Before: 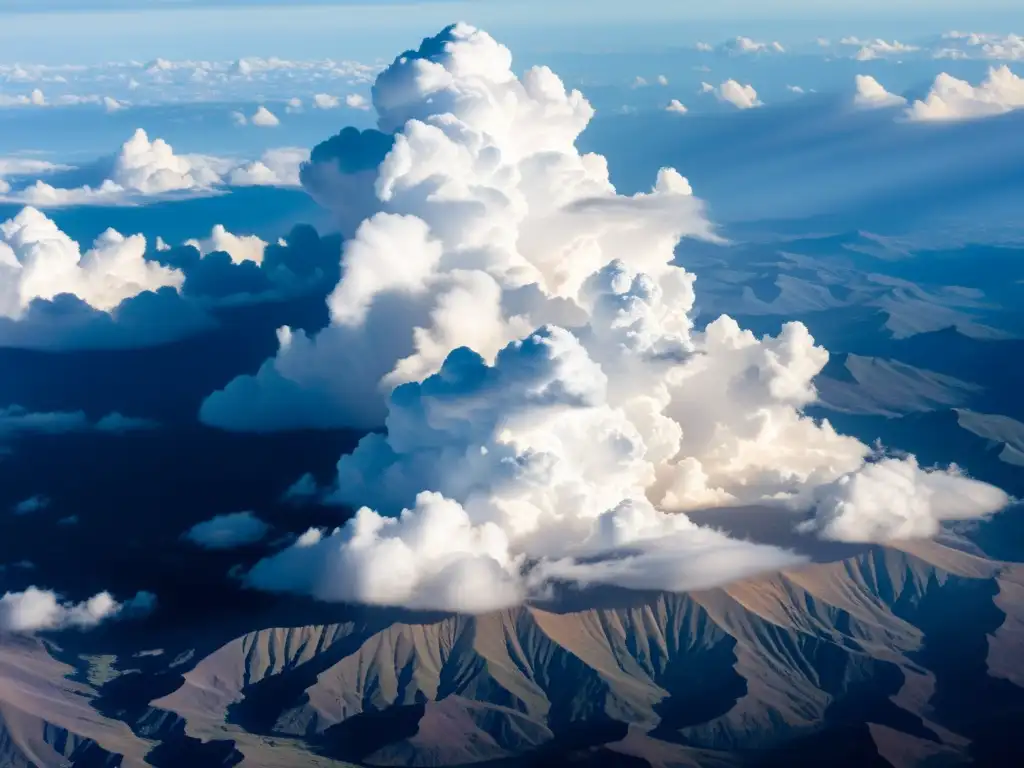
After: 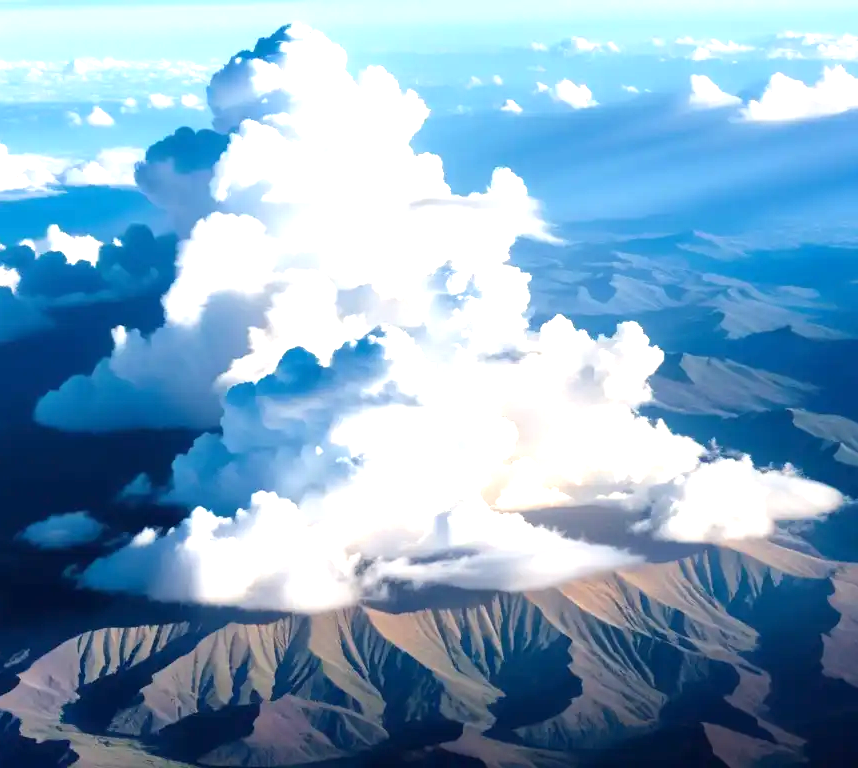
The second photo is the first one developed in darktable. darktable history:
crop: left 16.145%
exposure: exposure 1 EV, compensate highlight preservation false
